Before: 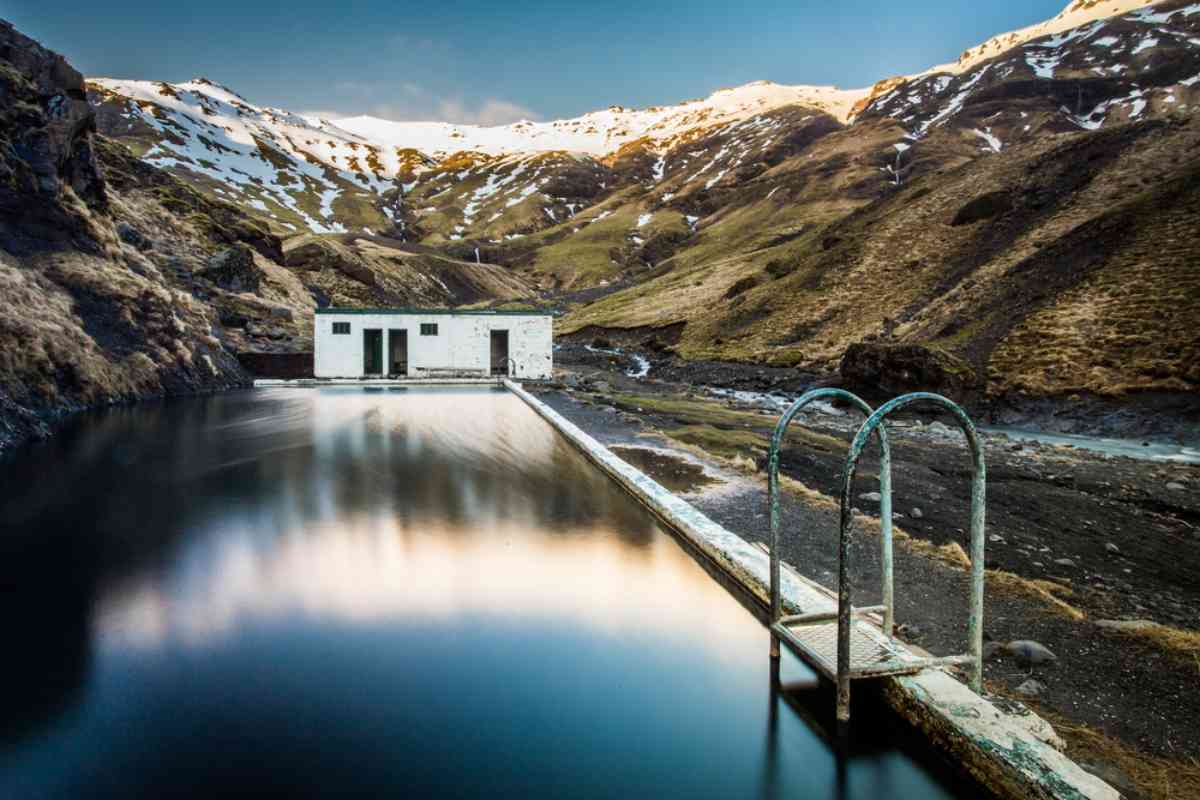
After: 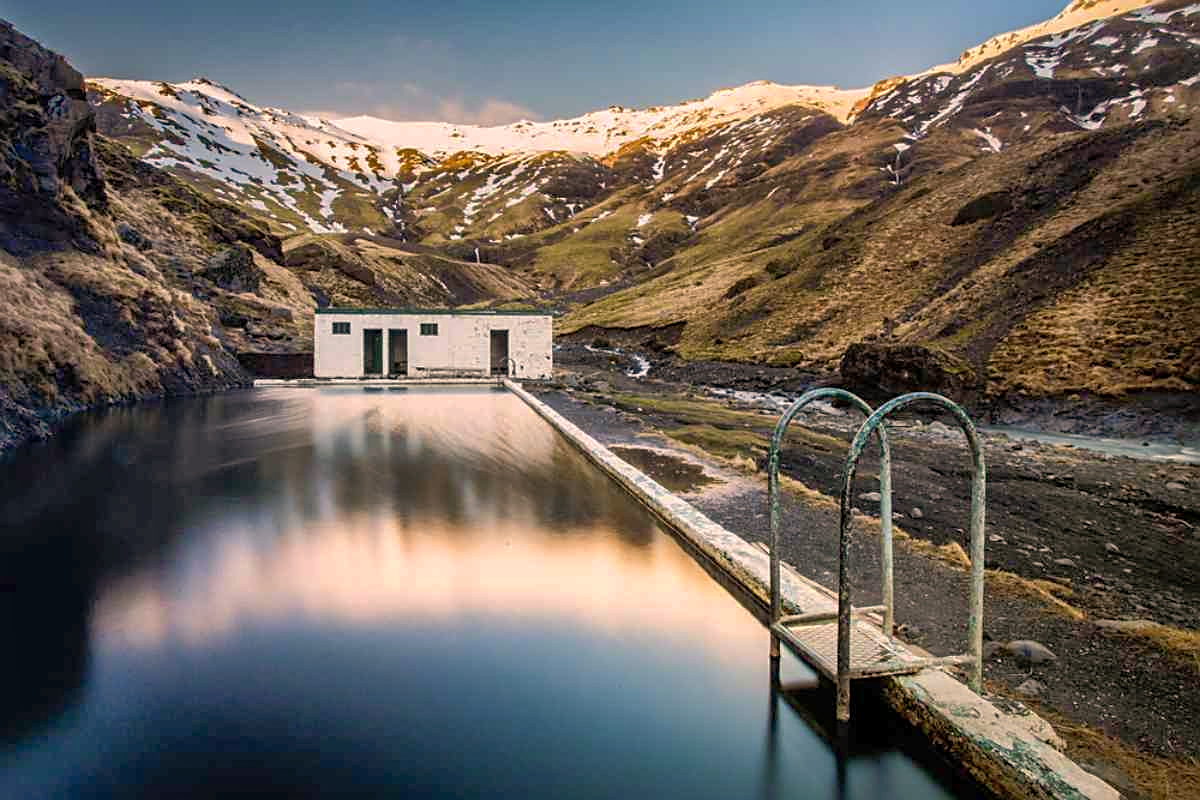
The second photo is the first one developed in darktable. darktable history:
color correction: highlights a* 11.91, highlights b* 12.36
sharpen: on, module defaults
shadows and highlights: on, module defaults
